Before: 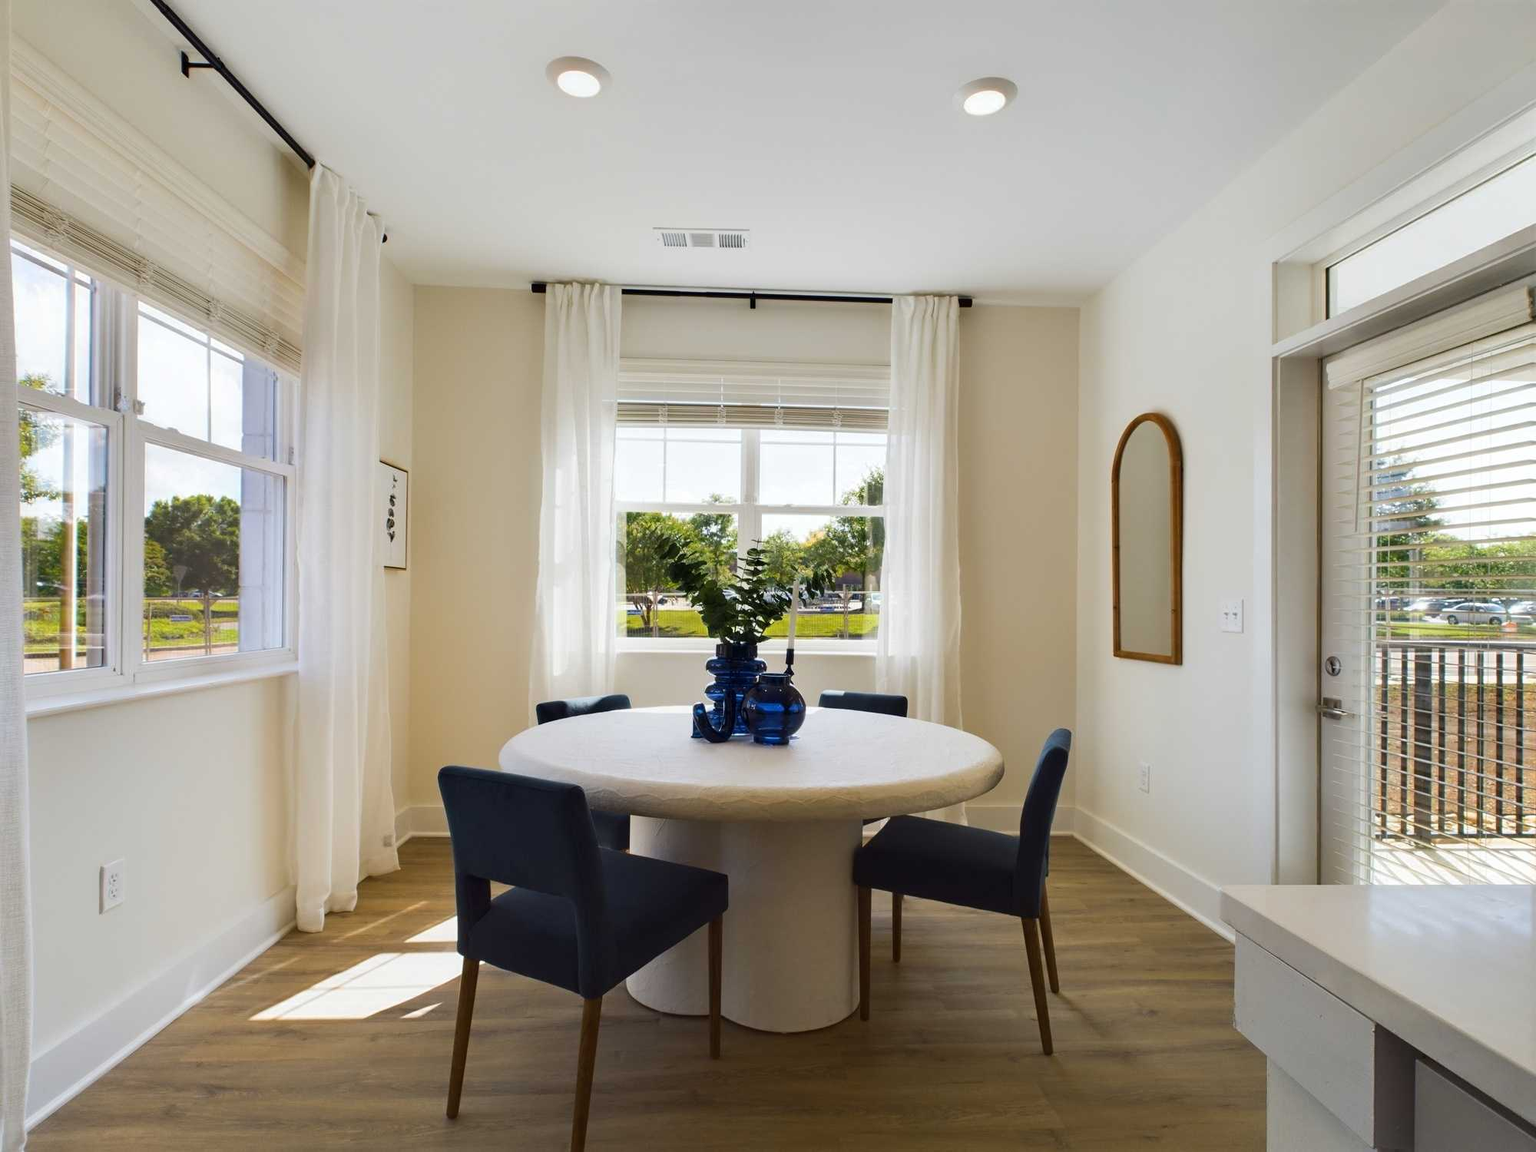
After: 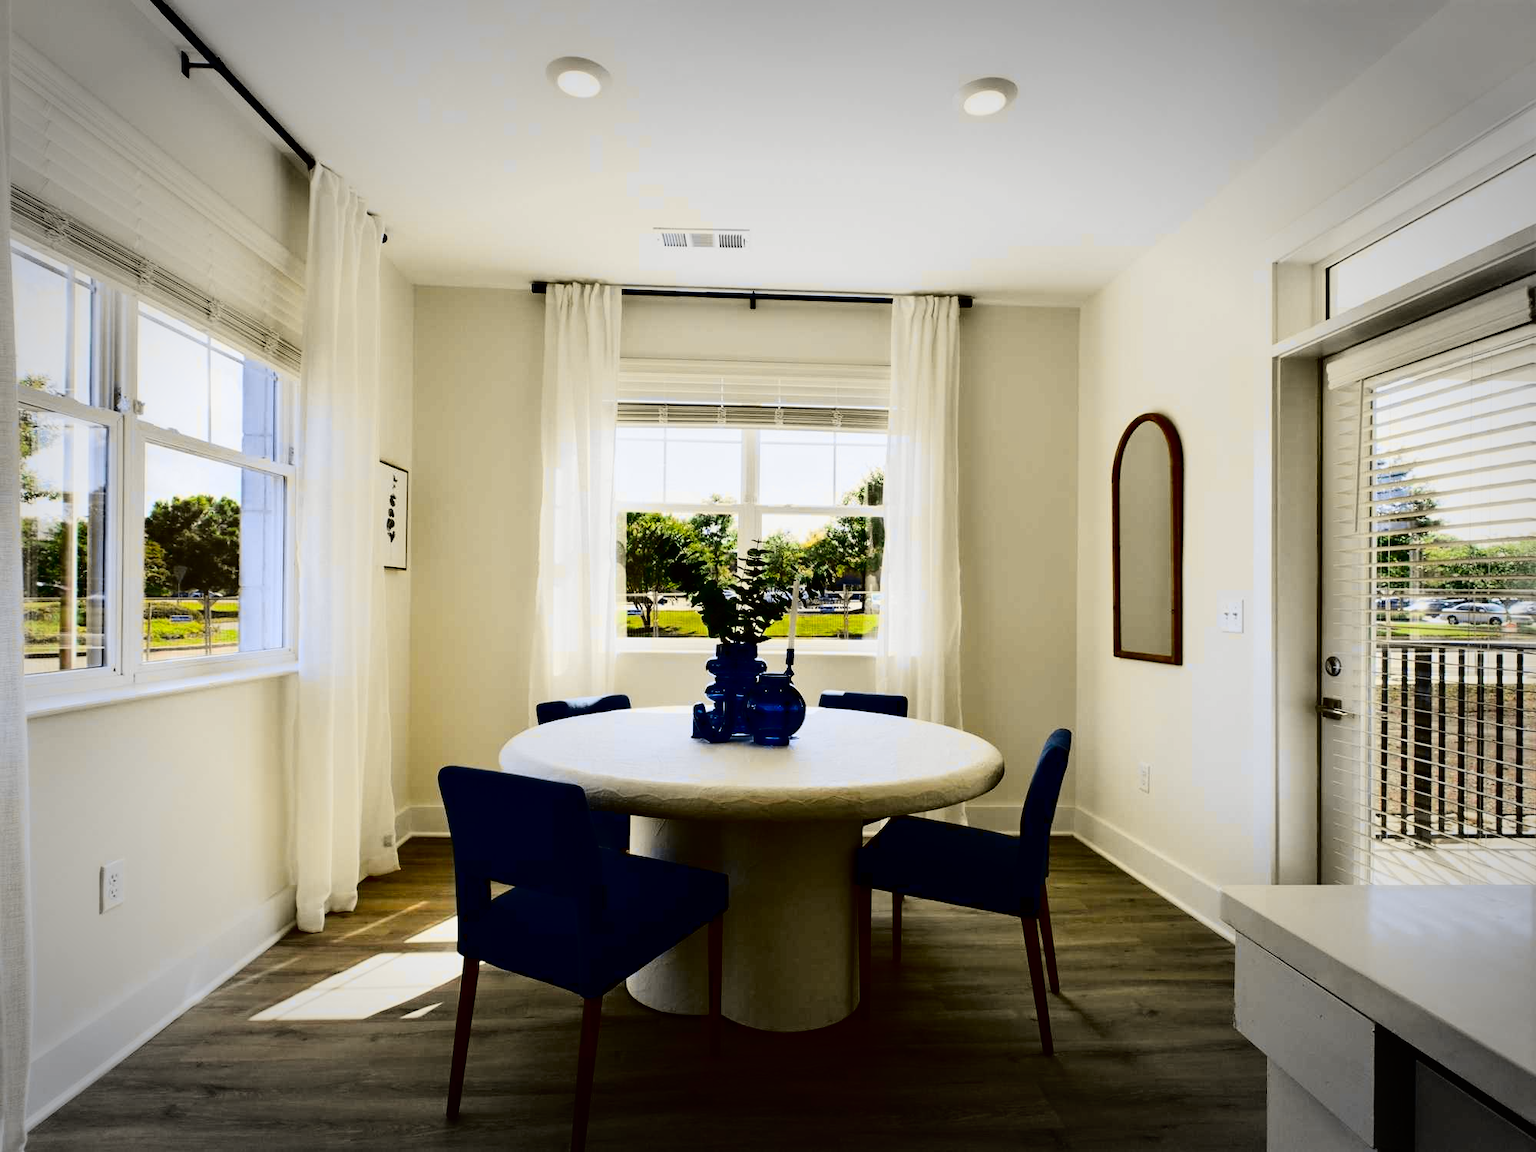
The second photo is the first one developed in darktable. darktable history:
vignetting: fall-off start 79.43%, saturation -0.649, width/height ratio 1.327, unbound false
contrast brightness saturation: contrast 0.22, brightness -0.19, saturation 0.24
tone curve: curves: ch0 [(0.017, 0) (0.122, 0.046) (0.295, 0.297) (0.449, 0.505) (0.559, 0.629) (0.729, 0.796) (0.879, 0.898) (1, 0.97)]; ch1 [(0, 0) (0.393, 0.4) (0.447, 0.447) (0.485, 0.497) (0.522, 0.503) (0.539, 0.52) (0.606, 0.6) (0.696, 0.679) (1, 1)]; ch2 [(0, 0) (0.369, 0.388) (0.449, 0.431) (0.499, 0.501) (0.516, 0.536) (0.604, 0.599) (0.741, 0.763) (1, 1)], color space Lab, independent channels, preserve colors none
